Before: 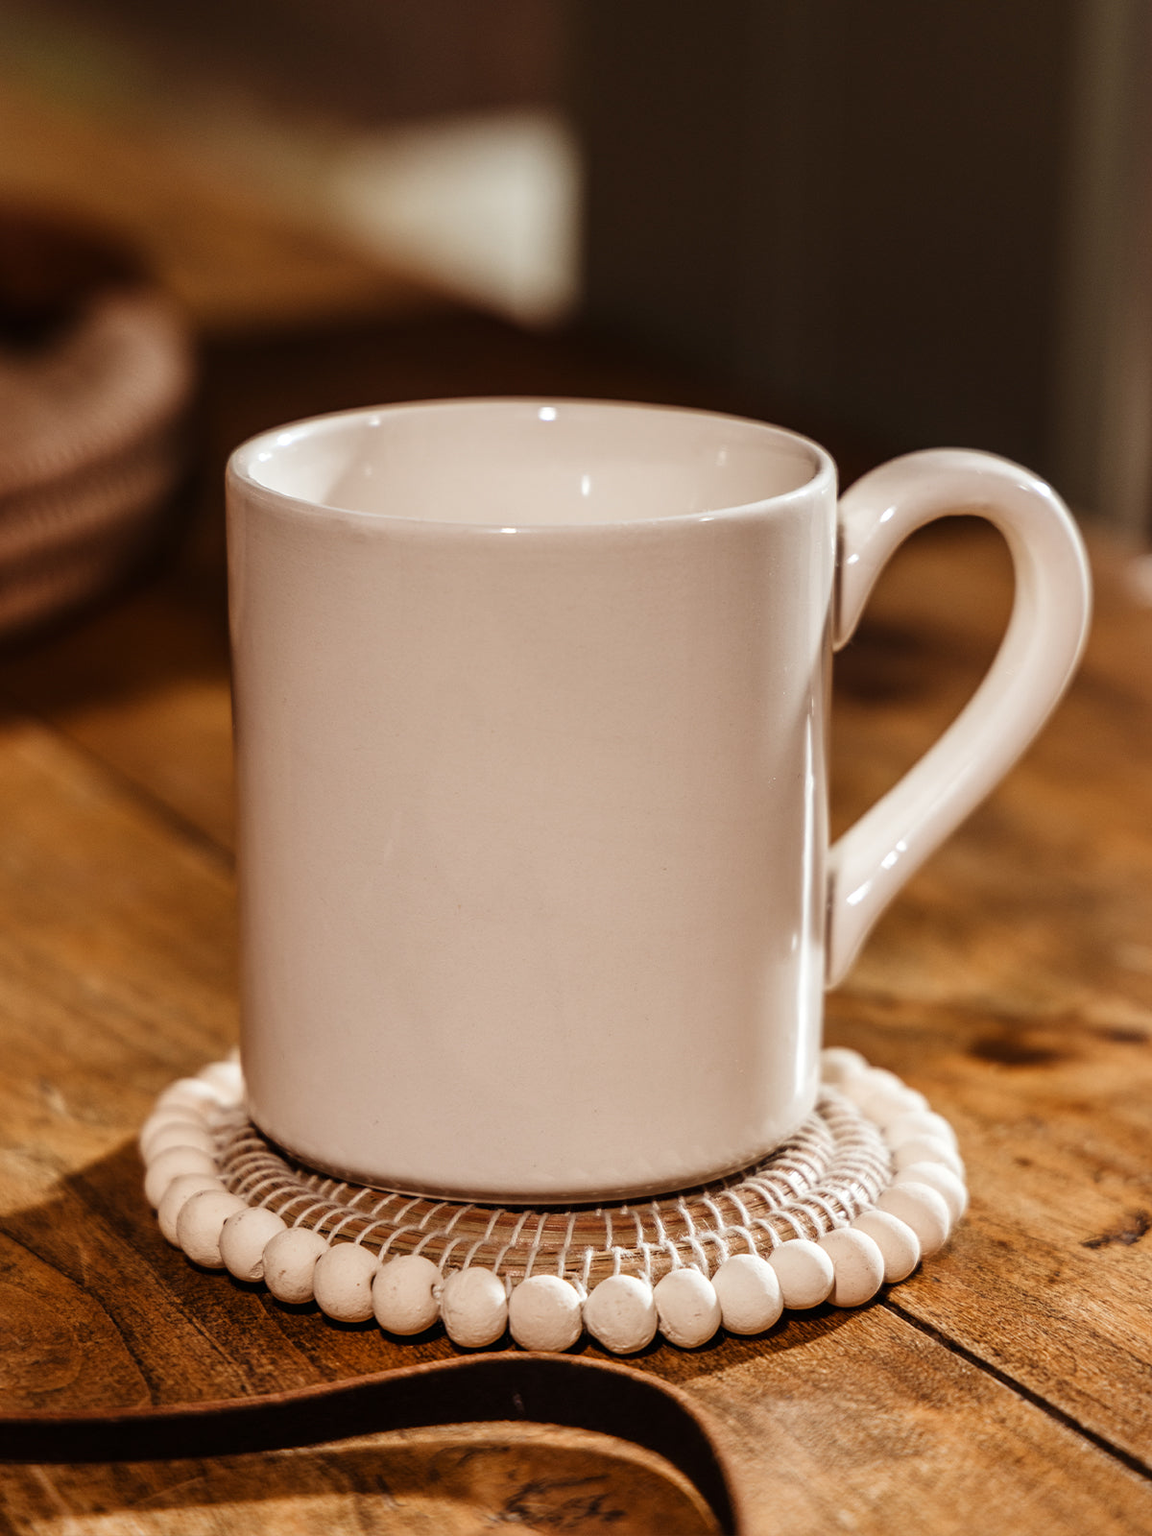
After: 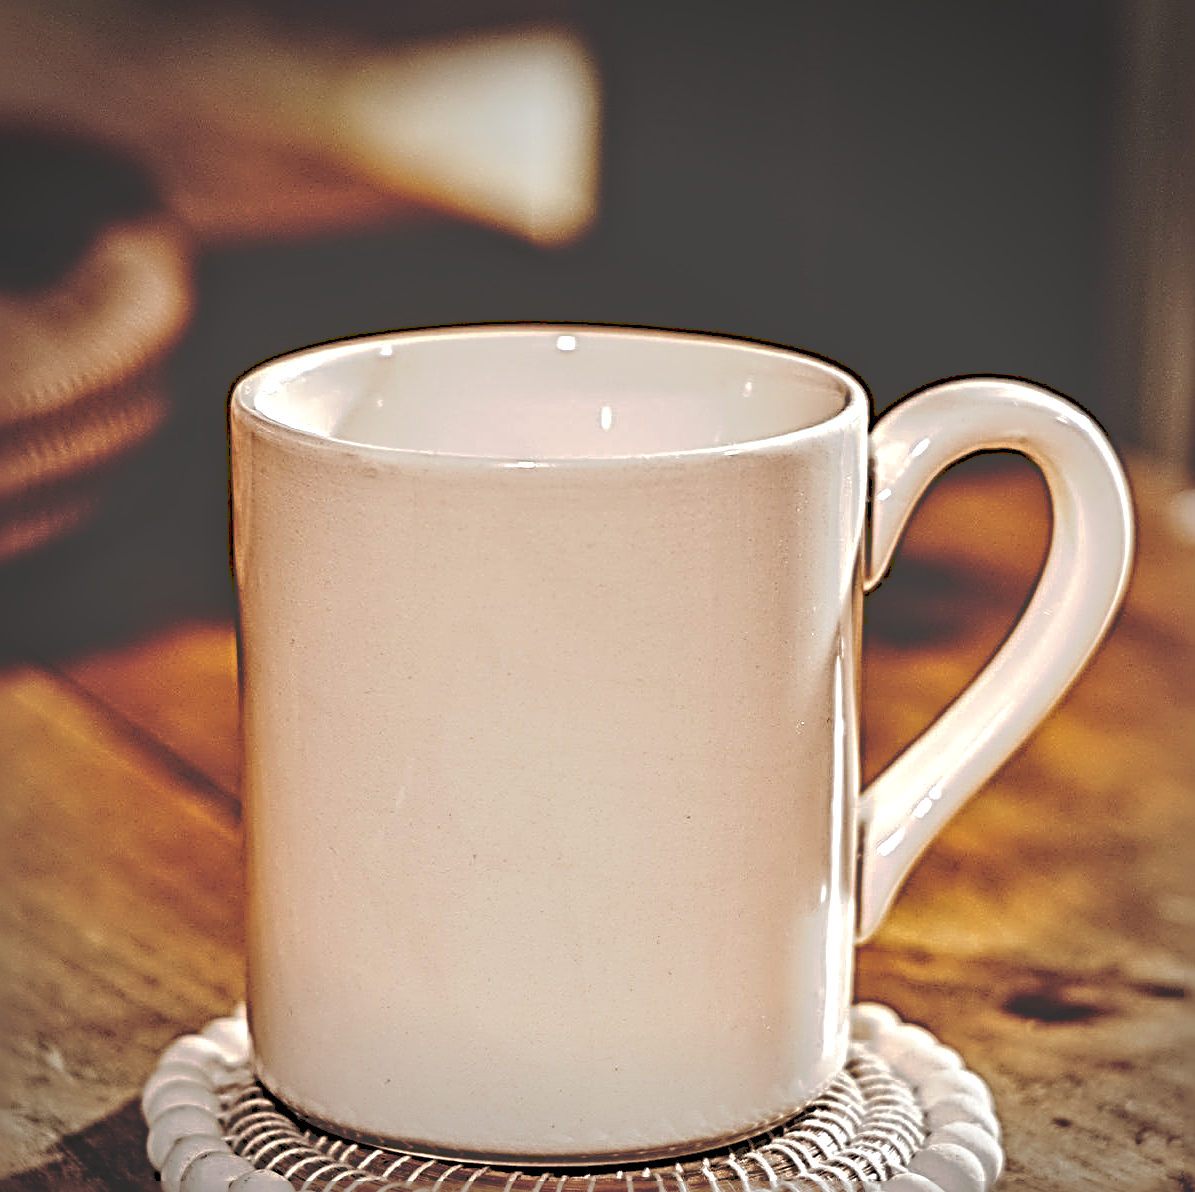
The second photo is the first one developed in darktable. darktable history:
vignetting: width/height ratio 1.097
crop: left 0.396%, top 5.559%, bottom 19.912%
exposure: exposure 0.295 EV, compensate highlight preservation false
color balance rgb: perceptual saturation grading › global saturation 25.144%
tone curve: curves: ch0 [(0, 0) (0.003, 0.272) (0.011, 0.275) (0.025, 0.275) (0.044, 0.278) (0.069, 0.282) (0.1, 0.284) (0.136, 0.287) (0.177, 0.294) (0.224, 0.314) (0.277, 0.347) (0.335, 0.403) (0.399, 0.473) (0.468, 0.552) (0.543, 0.622) (0.623, 0.69) (0.709, 0.756) (0.801, 0.818) (0.898, 0.865) (1, 1)], preserve colors none
local contrast: mode bilateral grid, contrast 20, coarseness 20, detail 150%, midtone range 0.2
sharpen: radius 4.012, amount 1.992
